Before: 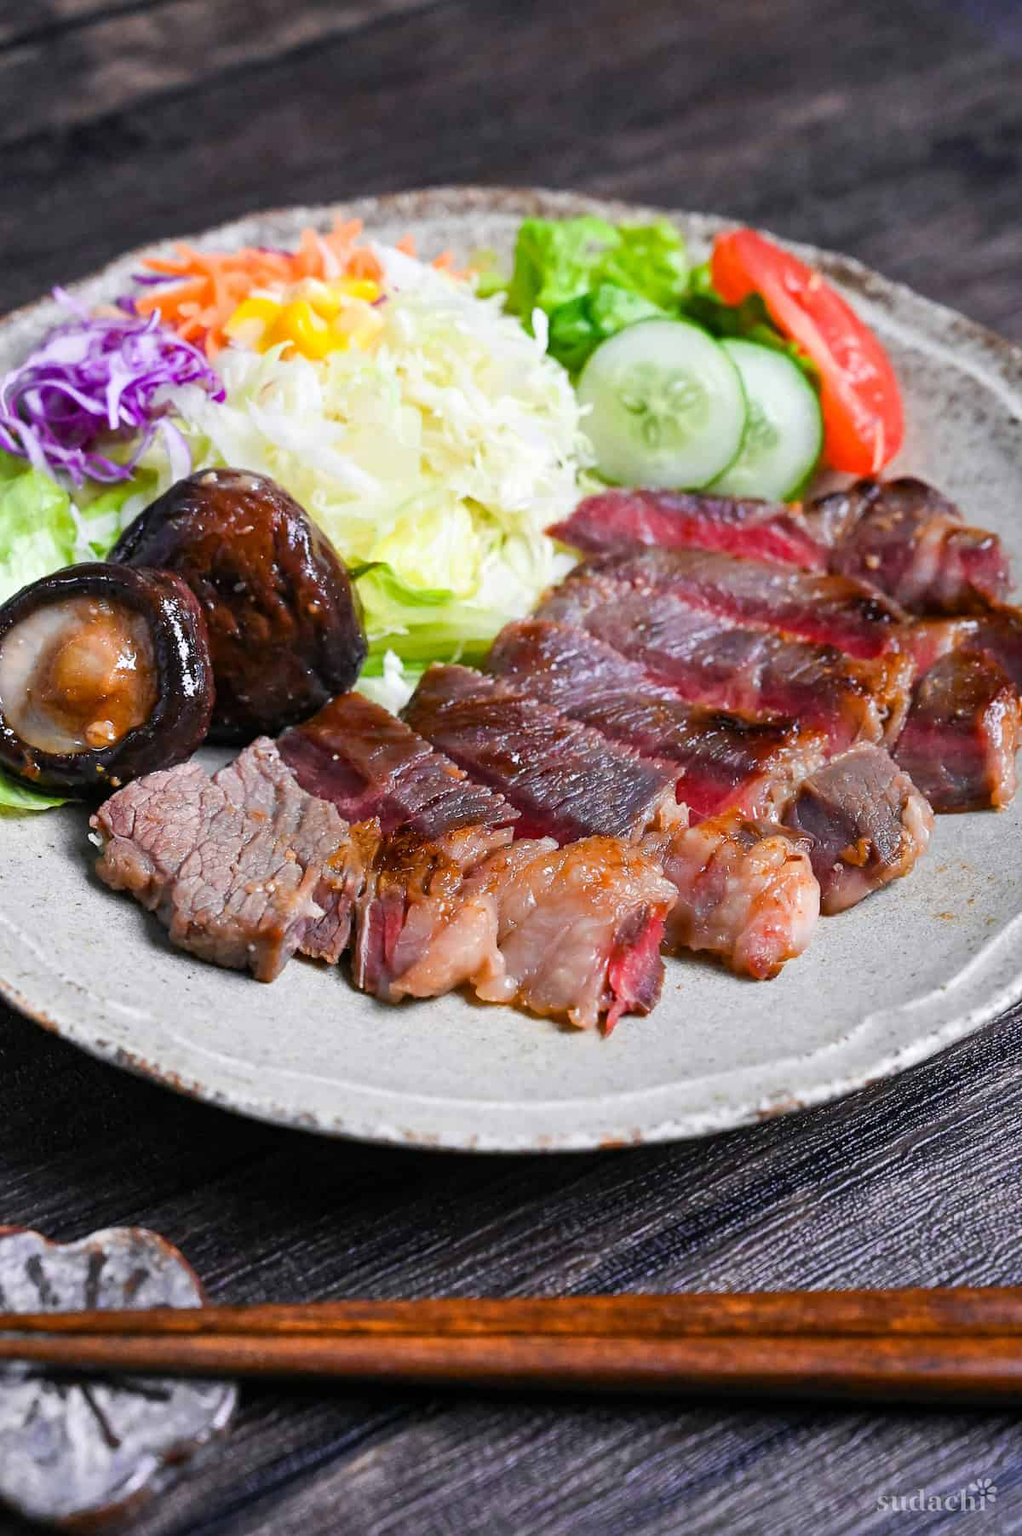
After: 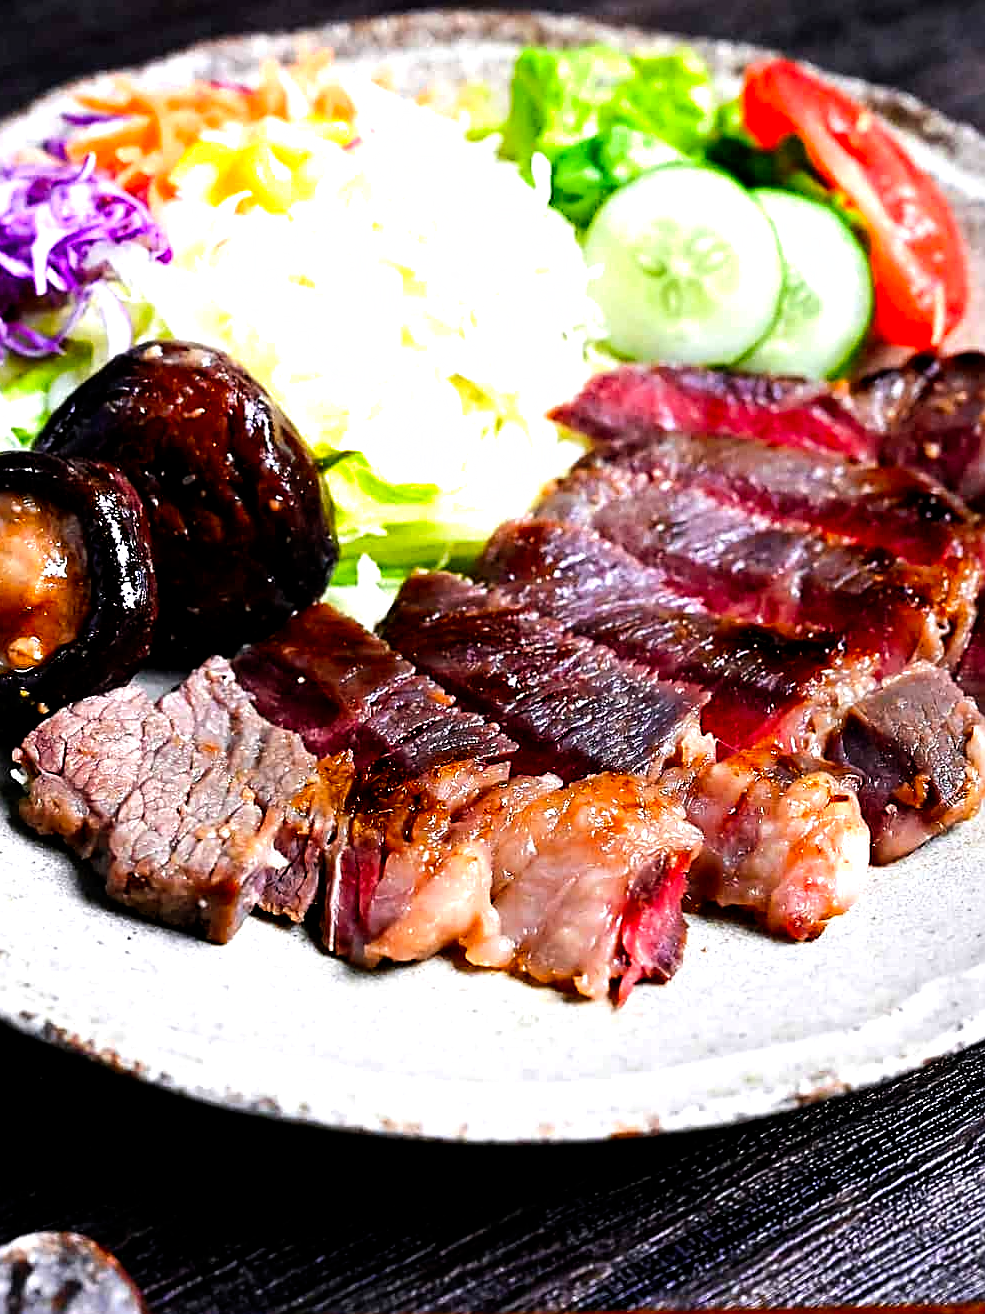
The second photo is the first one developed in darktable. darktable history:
shadows and highlights: shadows -24.19, highlights 49.12, soften with gaussian
crop: left 7.817%, top 11.601%, right 10.096%, bottom 15.478%
sharpen: on, module defaults
filmic rgb: black relative exposure -8.21 EV, white relative exposure 2.24 EV, threshold 5.94 EV, hardness 7.14, latitude 86.44%, contrast 1.683, highlights saturation mix -4.14%, shadows ↔ highlights balance -2.34%, preserve chrominance no, color science v5 (2021), enable highlight reconstruction true
